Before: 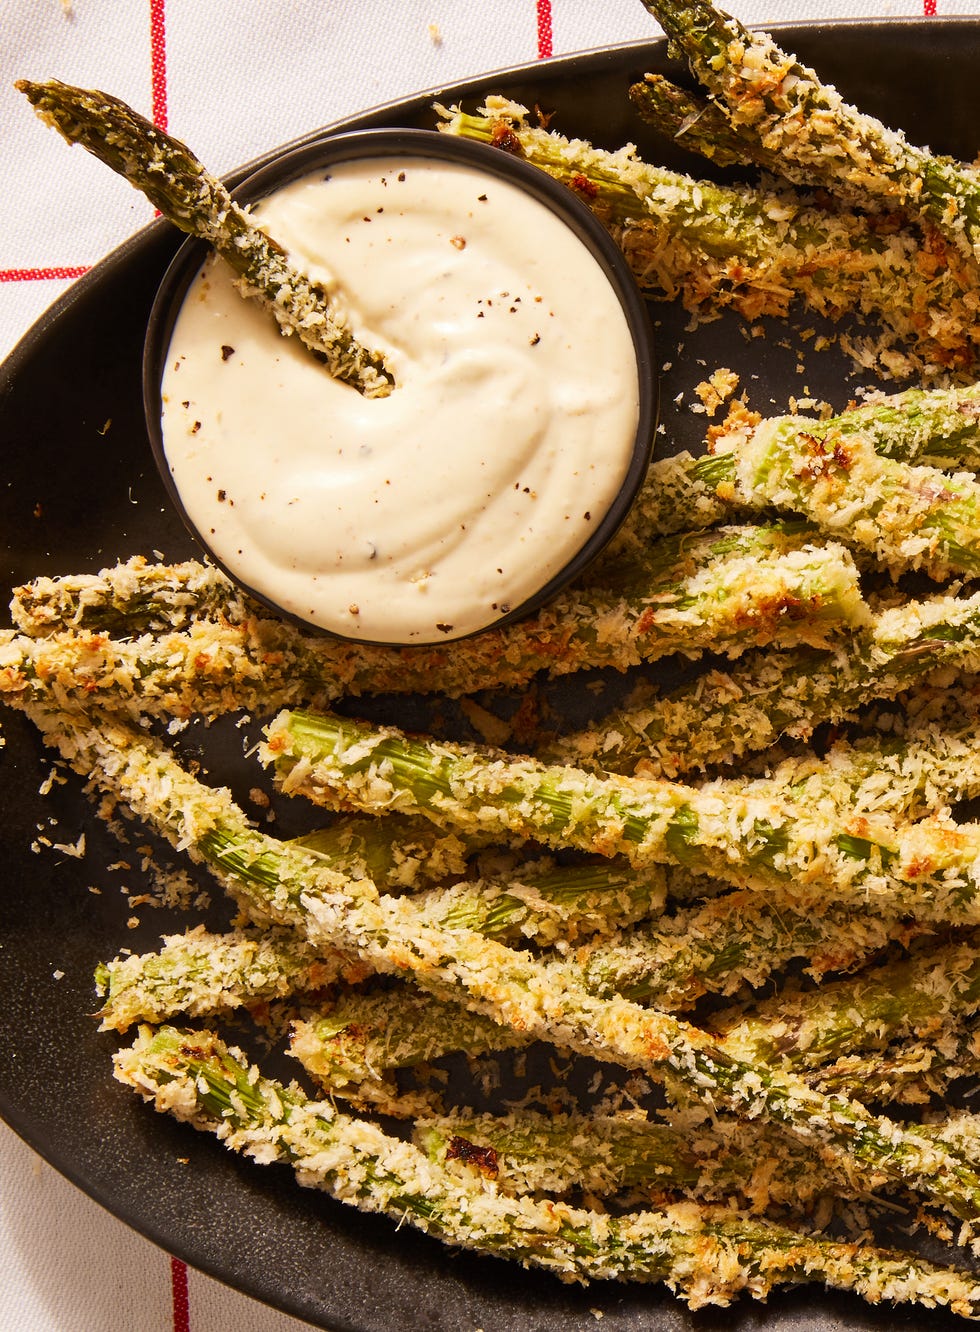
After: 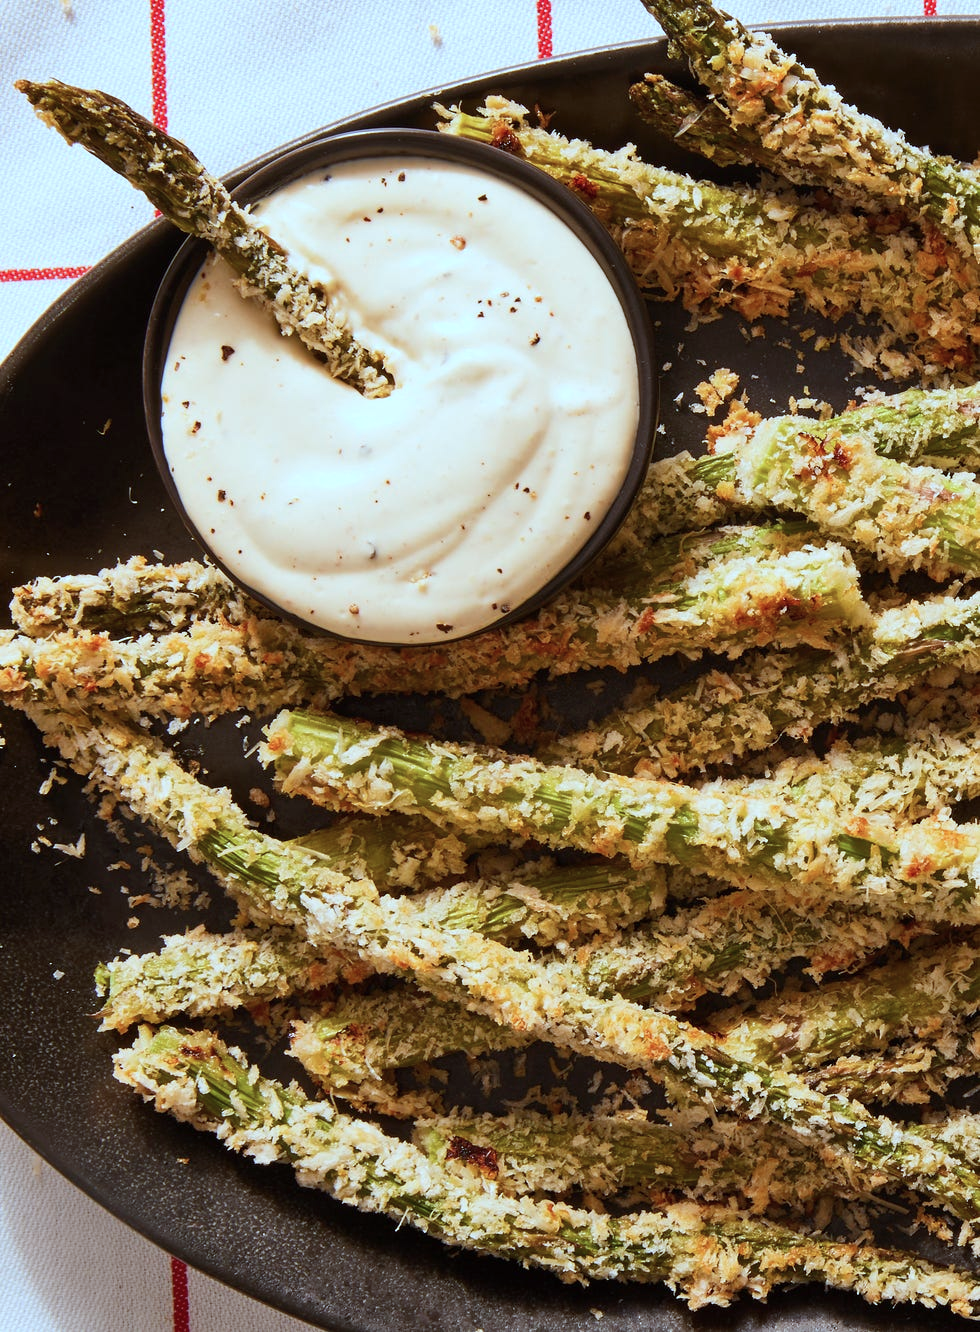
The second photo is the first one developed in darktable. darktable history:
color correction: highlights a* -9.86, highlights b* -21.44
